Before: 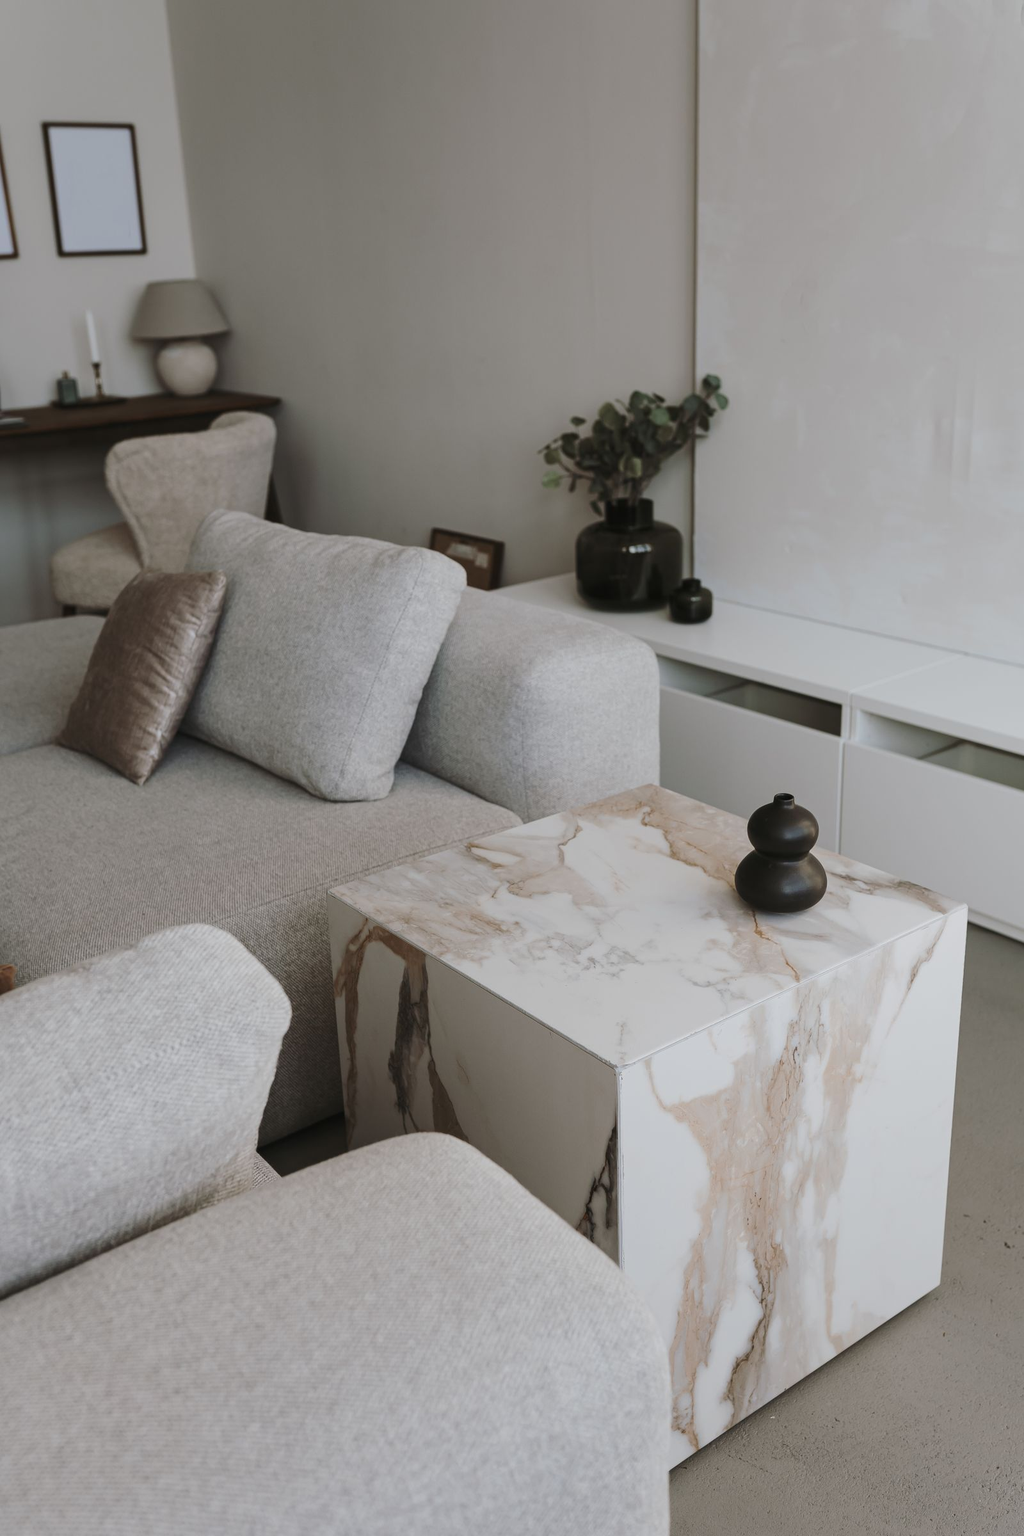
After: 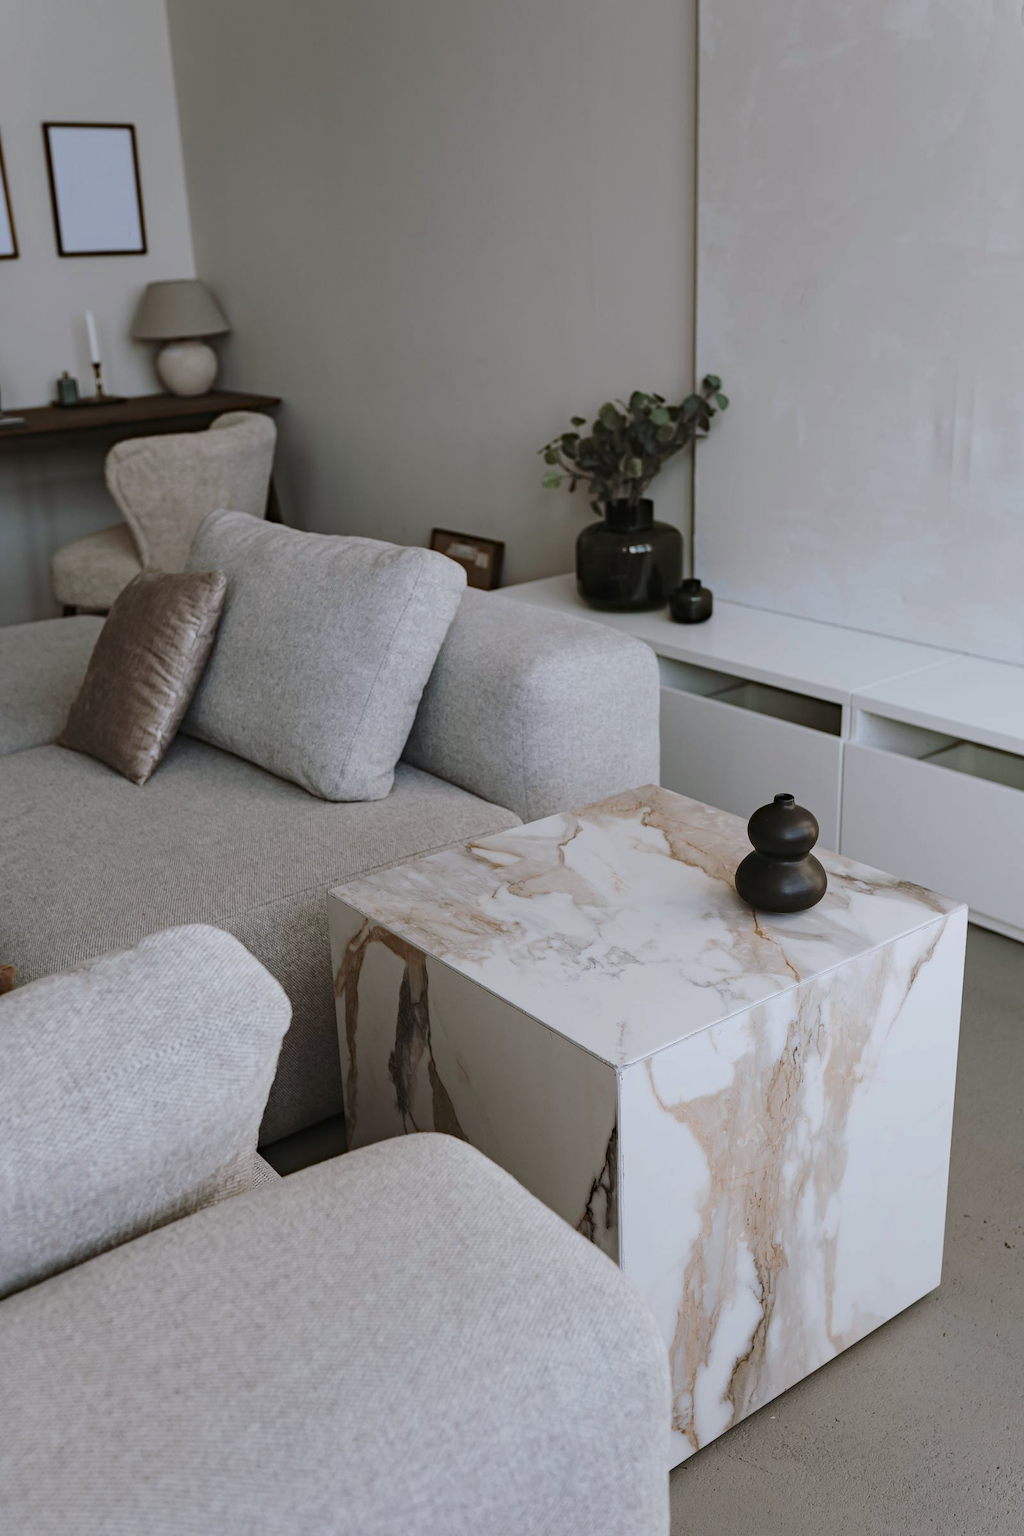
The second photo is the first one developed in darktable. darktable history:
white balance: red 0.983, blue 1.036
haze removal: compatibility mode true, adaptive false
